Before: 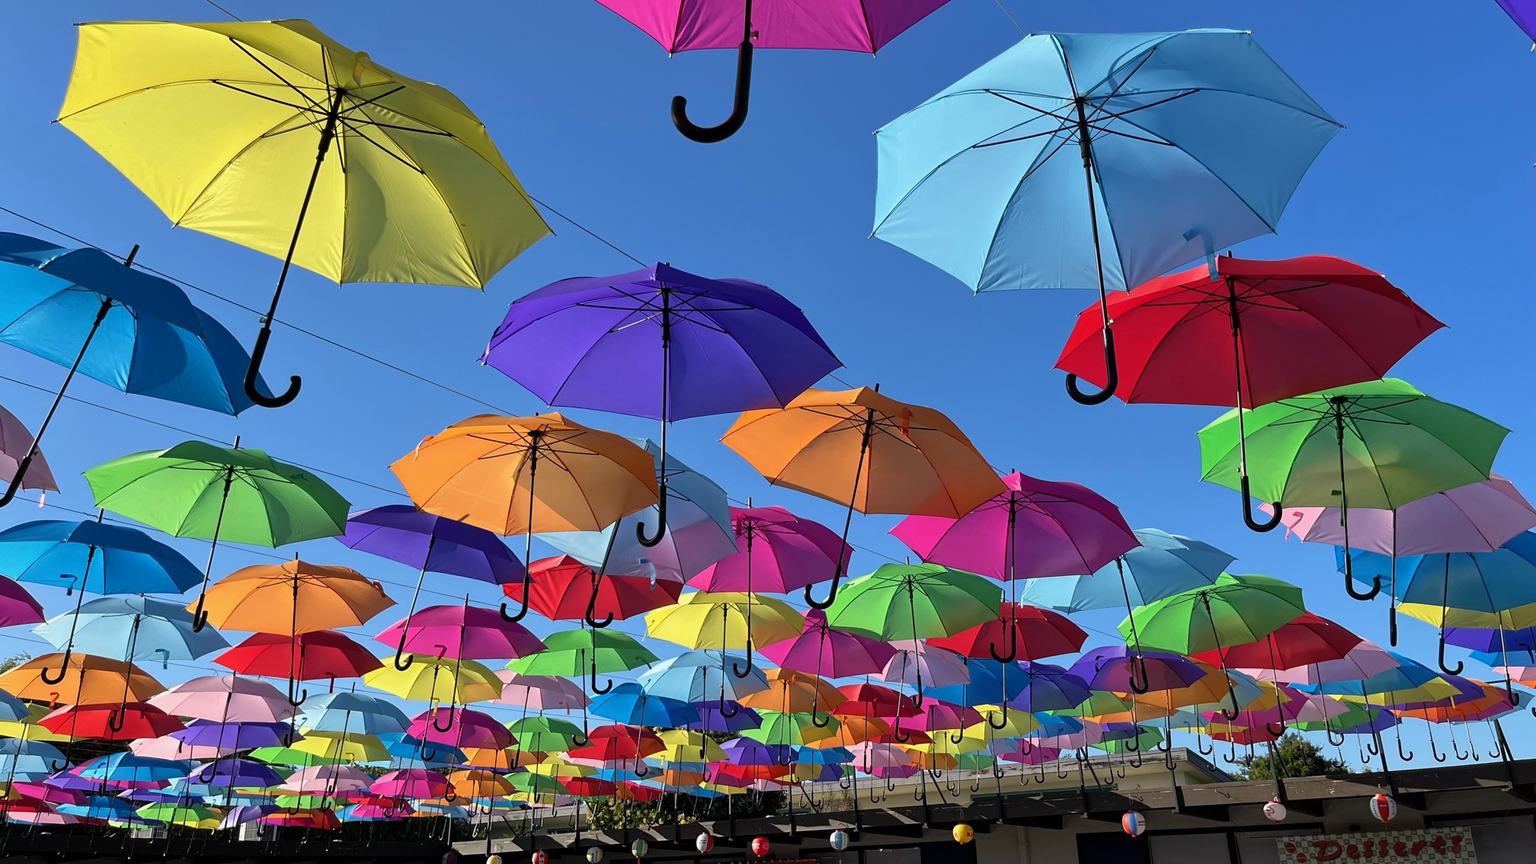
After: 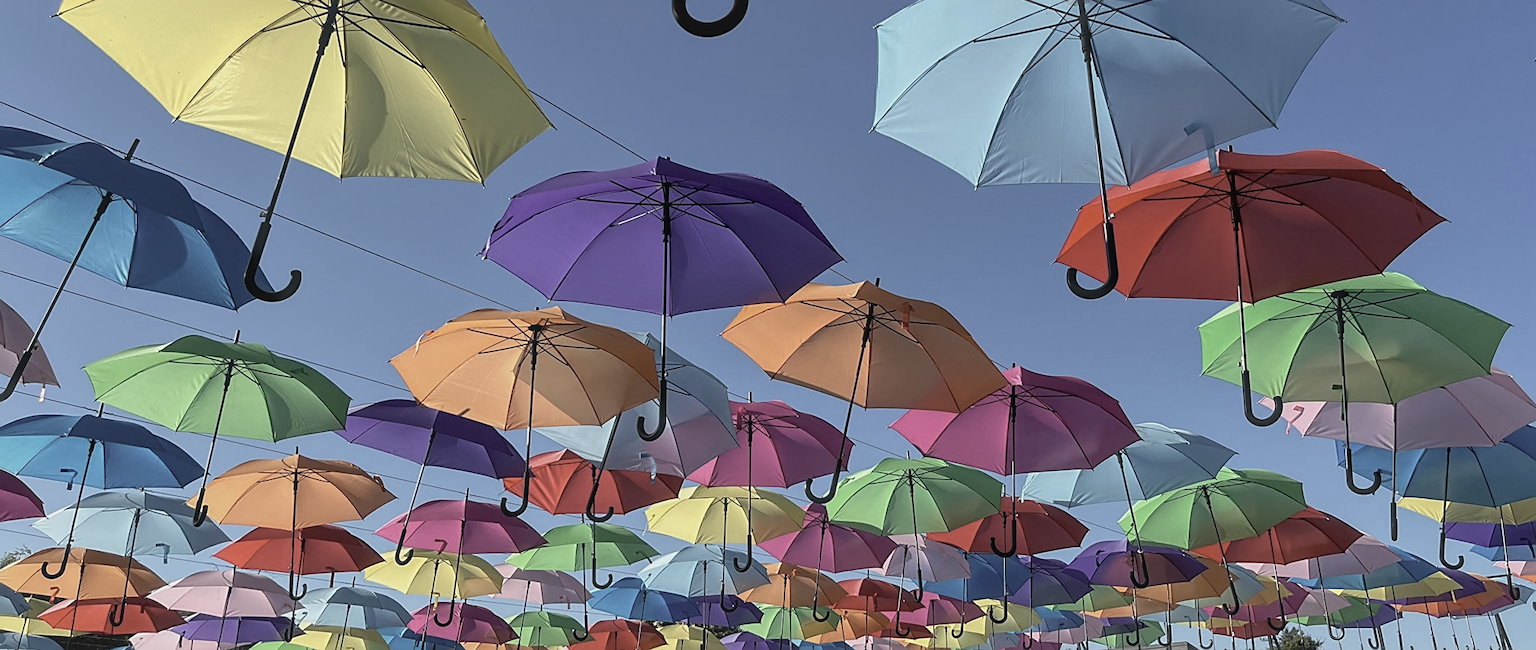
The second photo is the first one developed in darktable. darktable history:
color correction: highlights b* -0.055, saturation 0.846
crop and rotate: top 12.284%, bottom 12.48%
haze removal: strength -0.063, compatibility mode true, adaptive false
shadows and highlights: shadows 62.35, white point adjustment 0.408, highlights -33.99, compress 83.37%, highlights color adjustment 77.65%
sharpen: on, module defaults
contrast brightness saturation: contrast -0.063, saturation -0.417
local contrast: detail 110%
